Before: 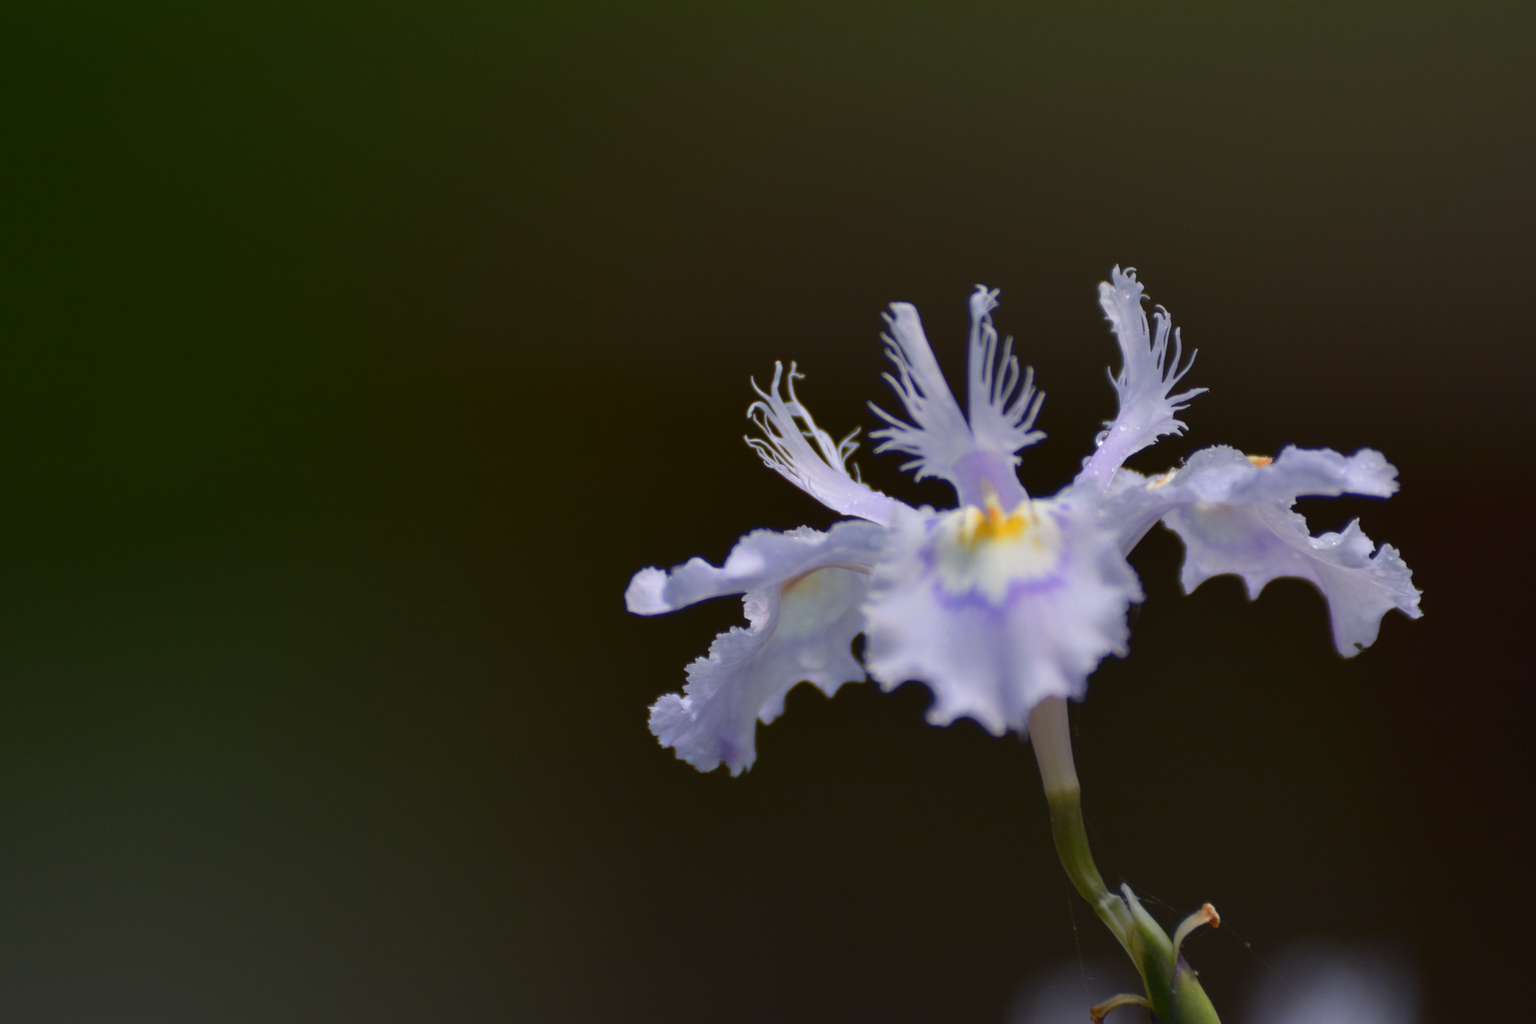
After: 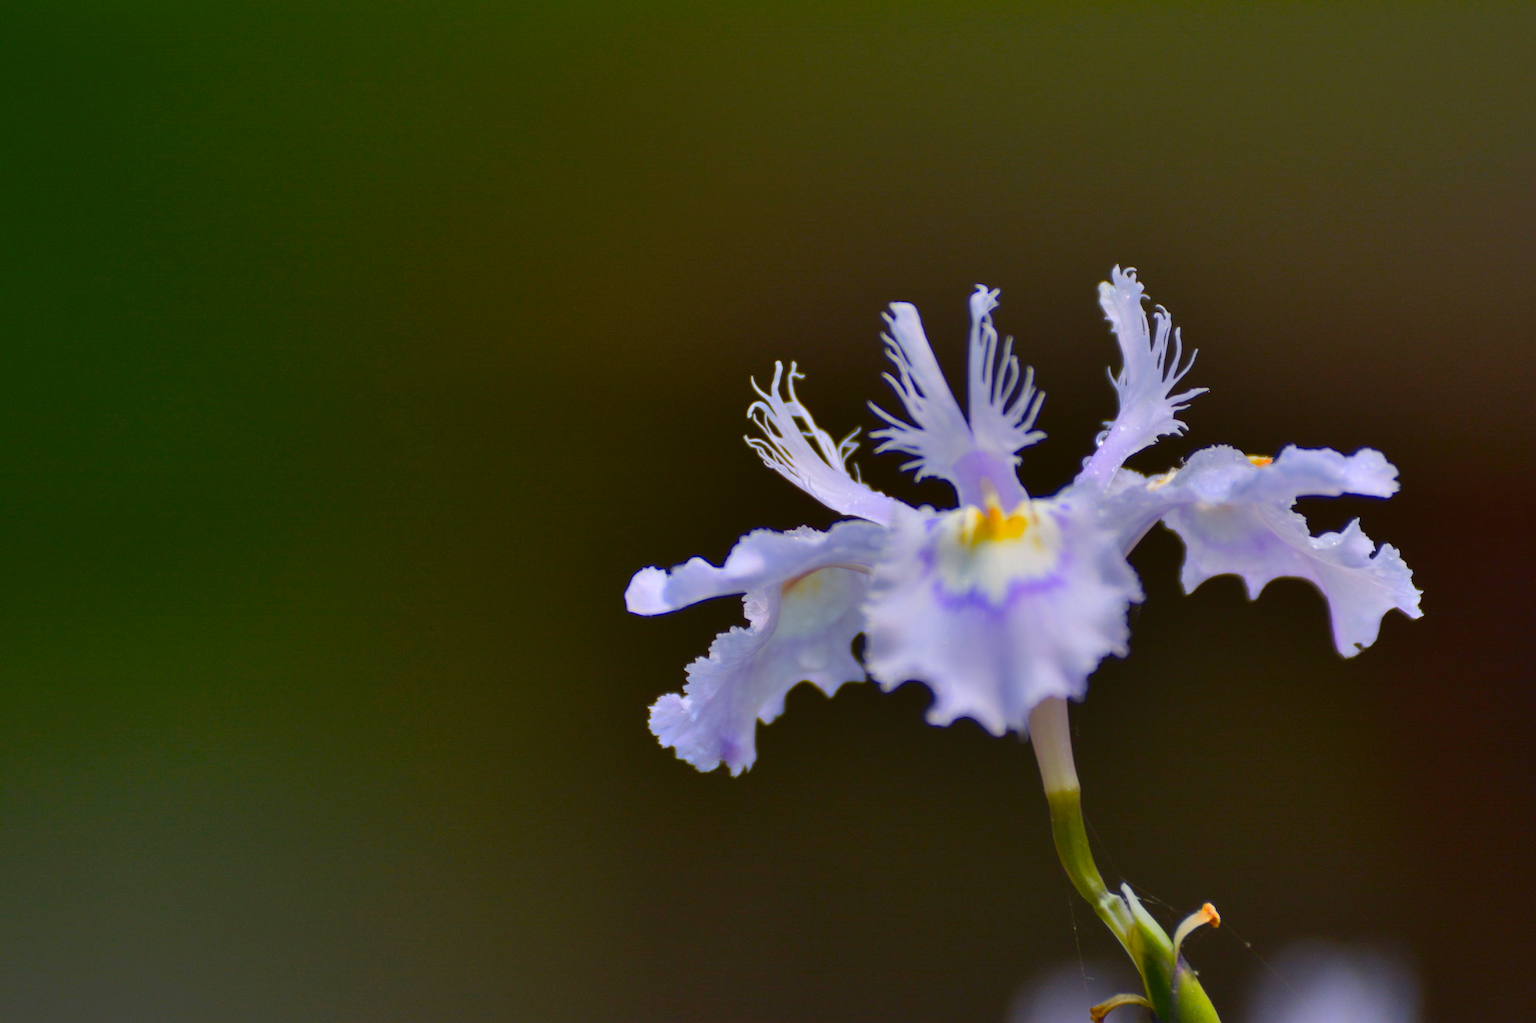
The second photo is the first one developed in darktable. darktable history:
color balance rgb: linear chroma grading › global chroma 15%, perceptual saturation grading › global saturation 30%
shadows and highlights: low approximation 0.01, soften with gaussian
